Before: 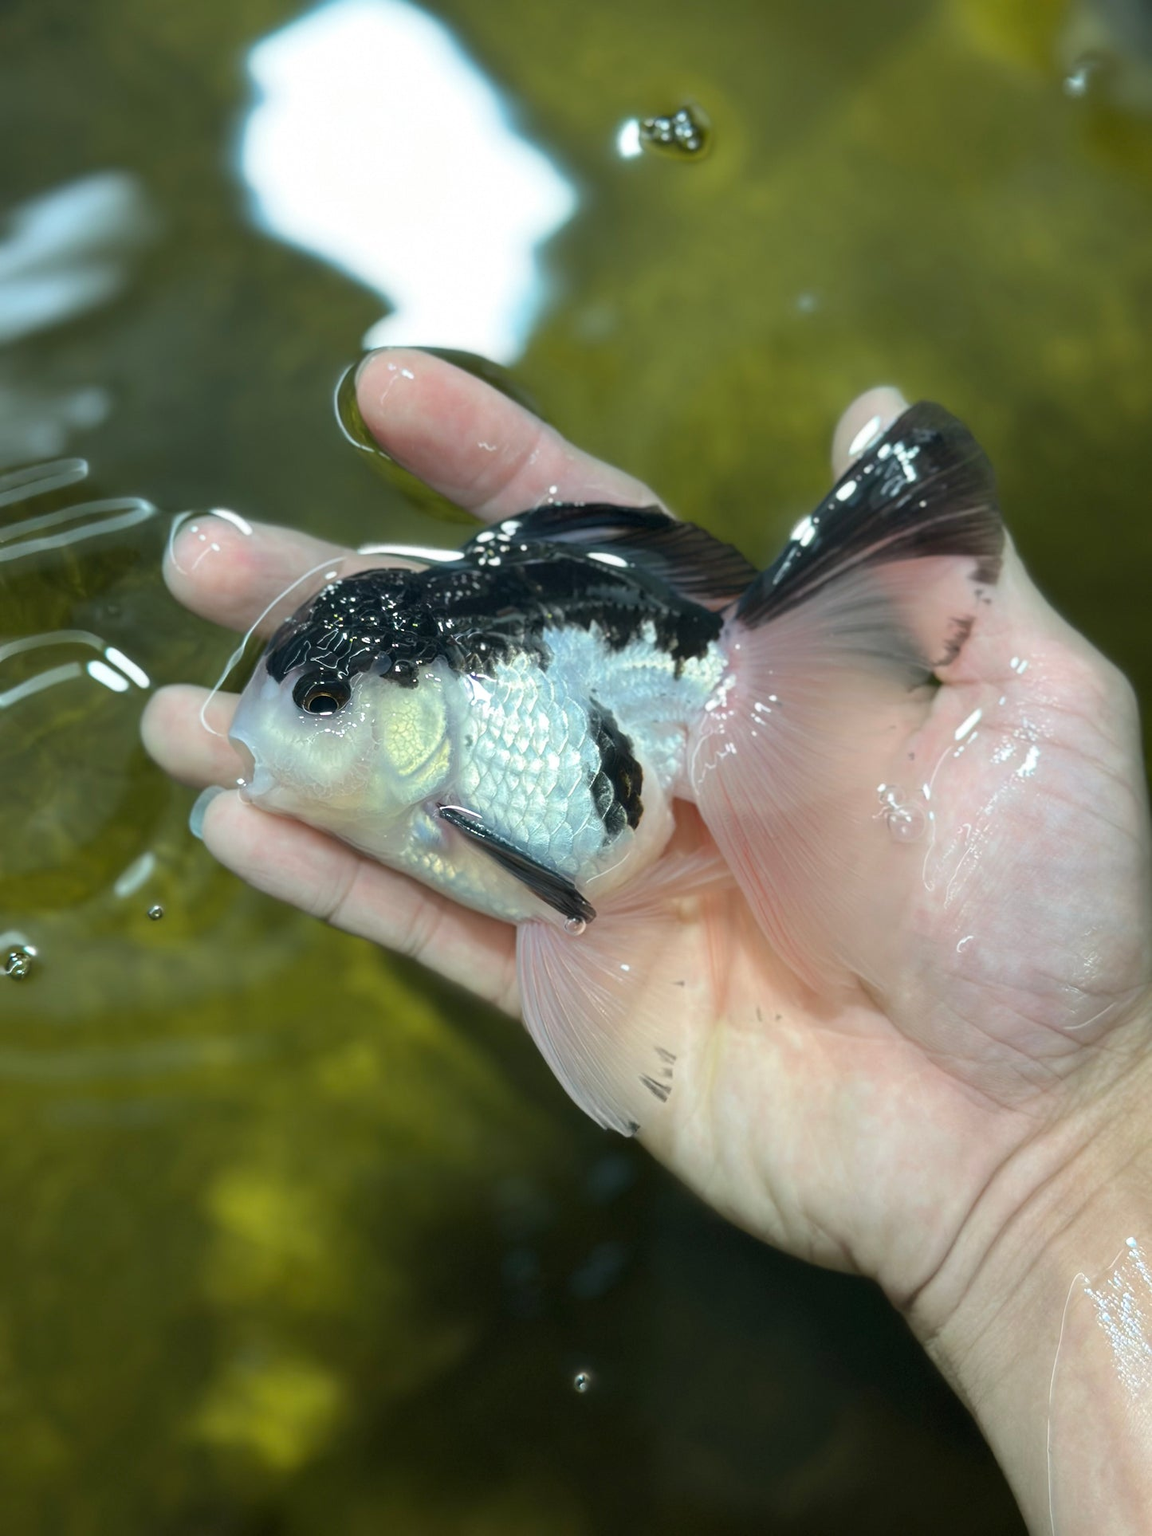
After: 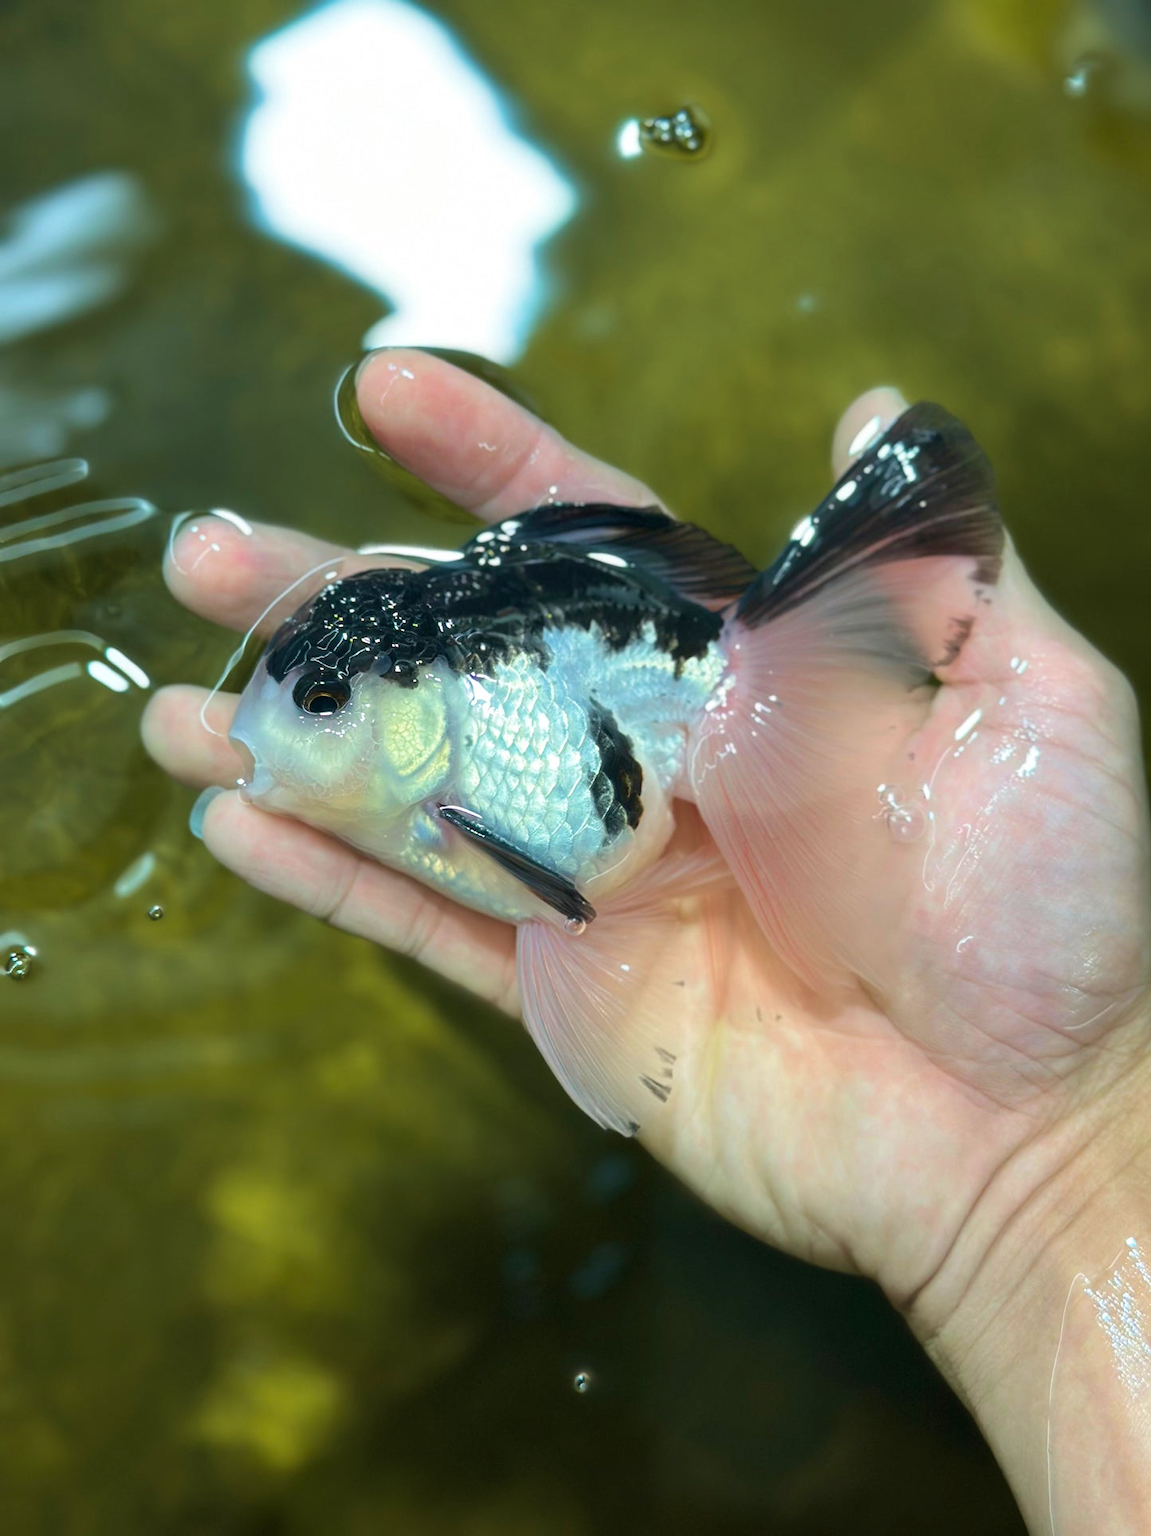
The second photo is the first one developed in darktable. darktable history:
velvia: strength 40.03%
